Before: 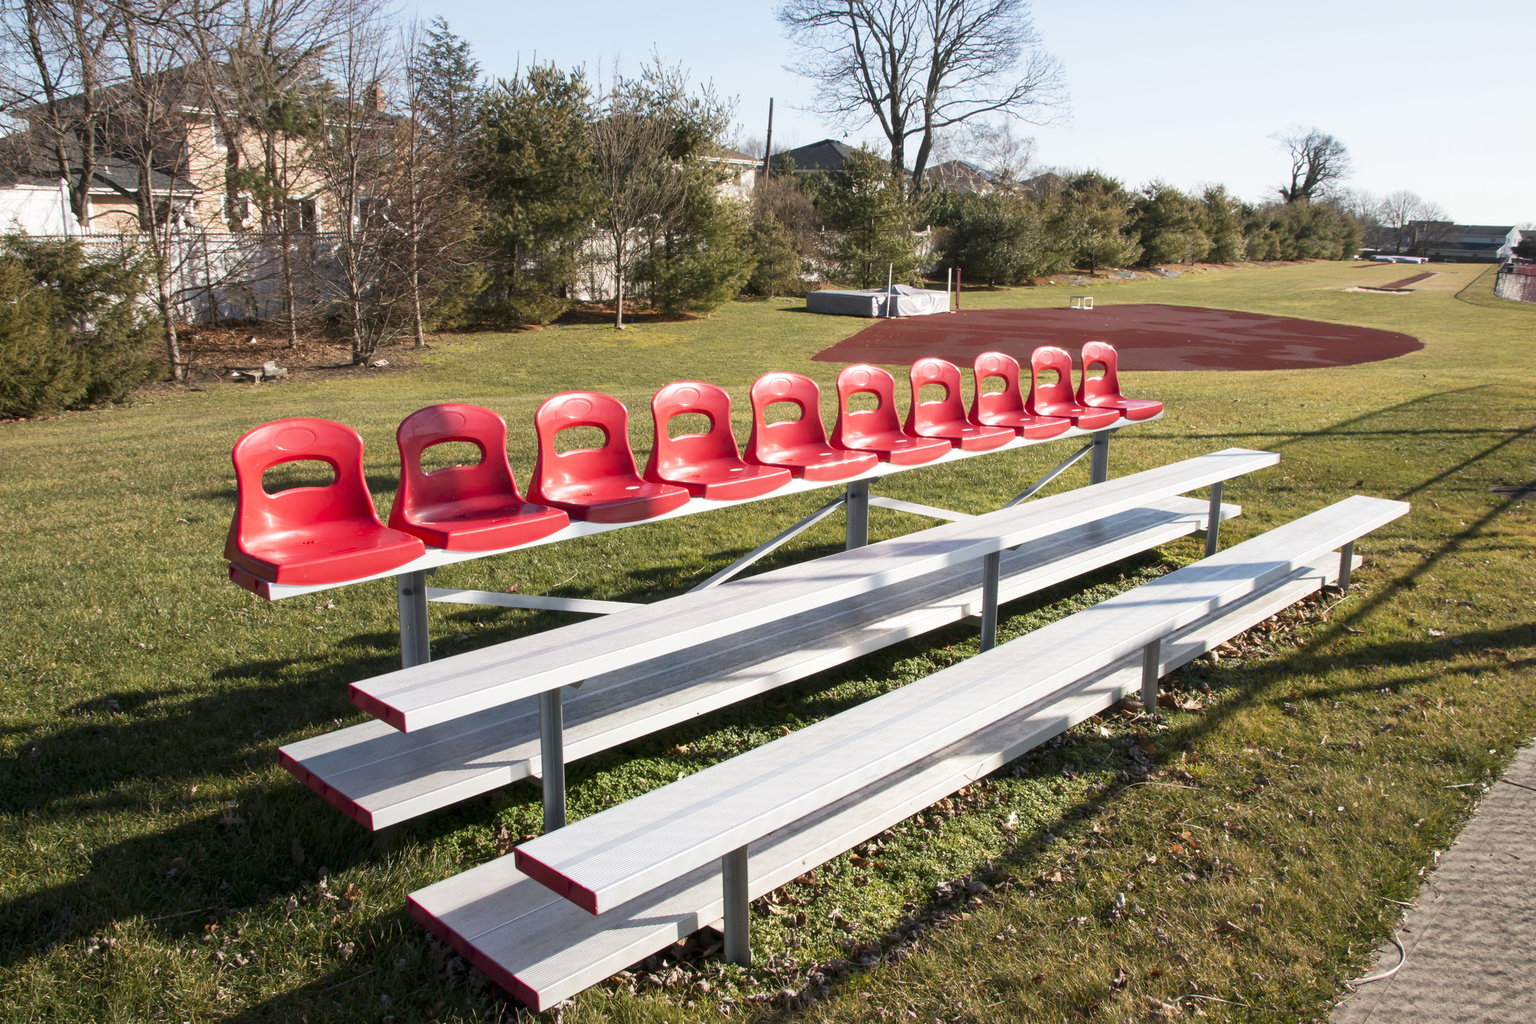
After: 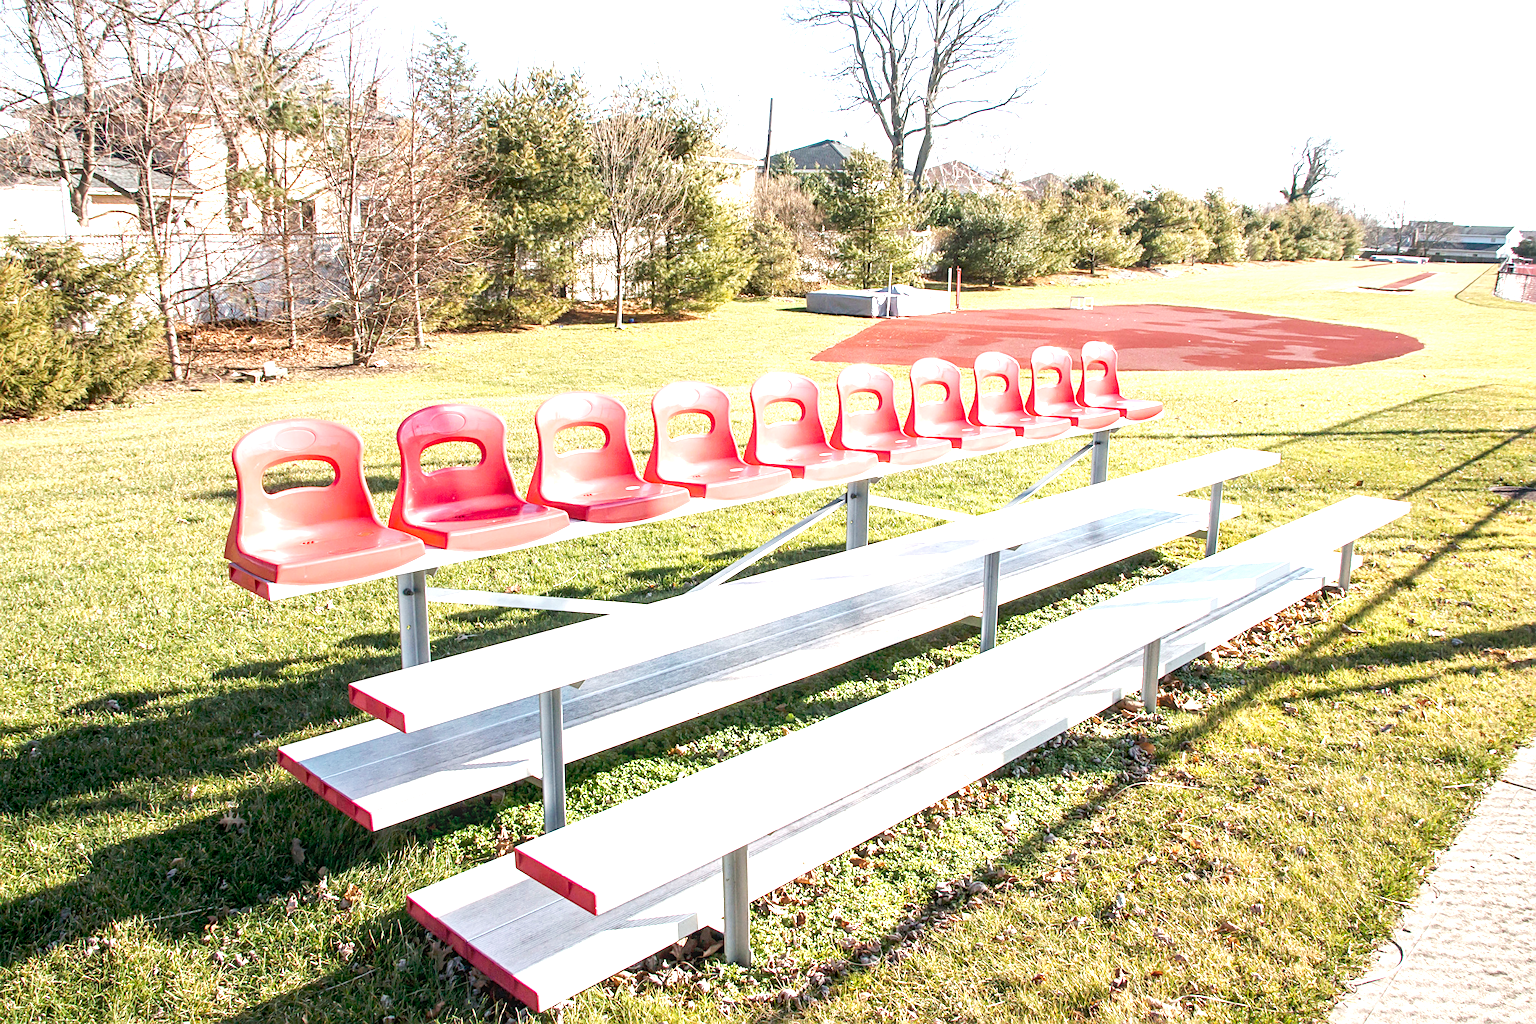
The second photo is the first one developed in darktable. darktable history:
local contrast: detail 130%
sharpen: on, module defaults
exposure: black level correction 0, exposure 1.675 EV, compensate exposure bias true, compensate highlight preservation false
base curve: curves: ch0 [(0, 0) (0.204, 0.334) (0.55, 0.733) (1, 1)], preserve colors none
